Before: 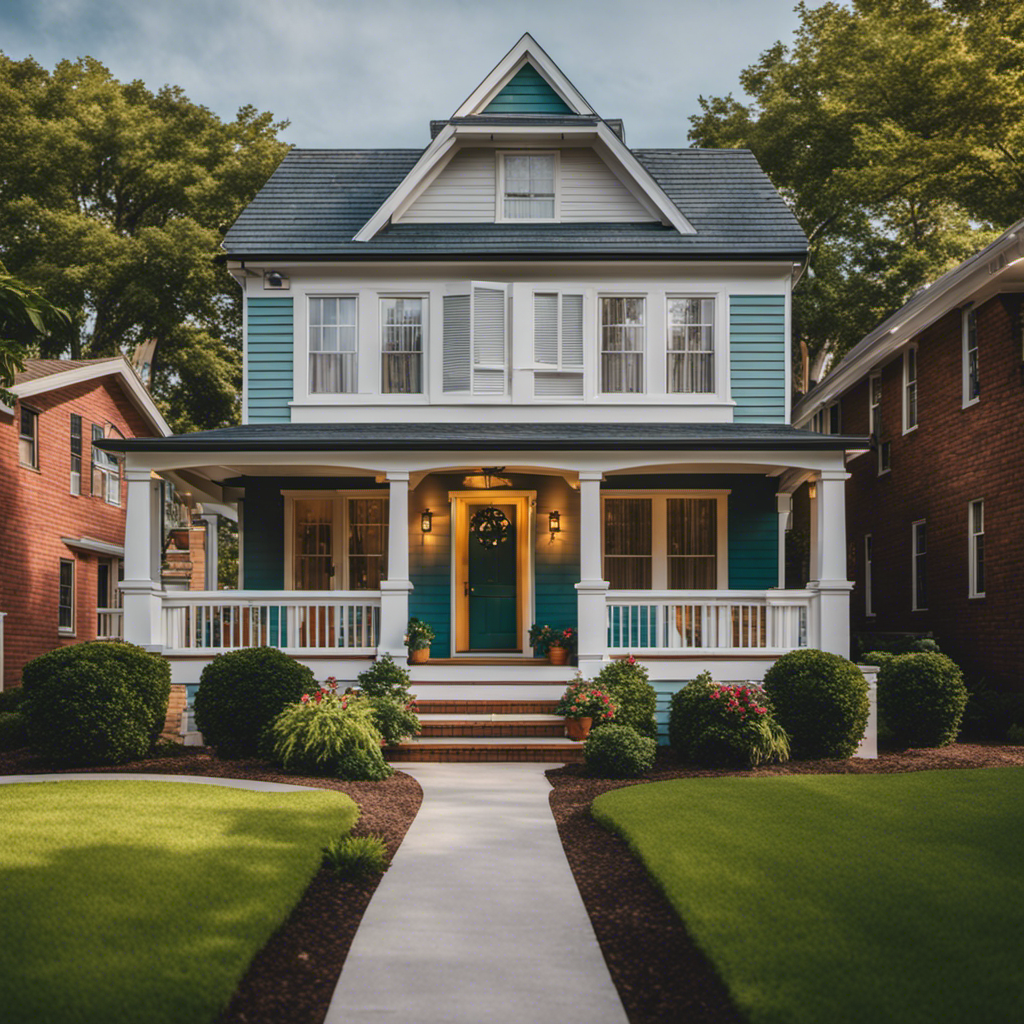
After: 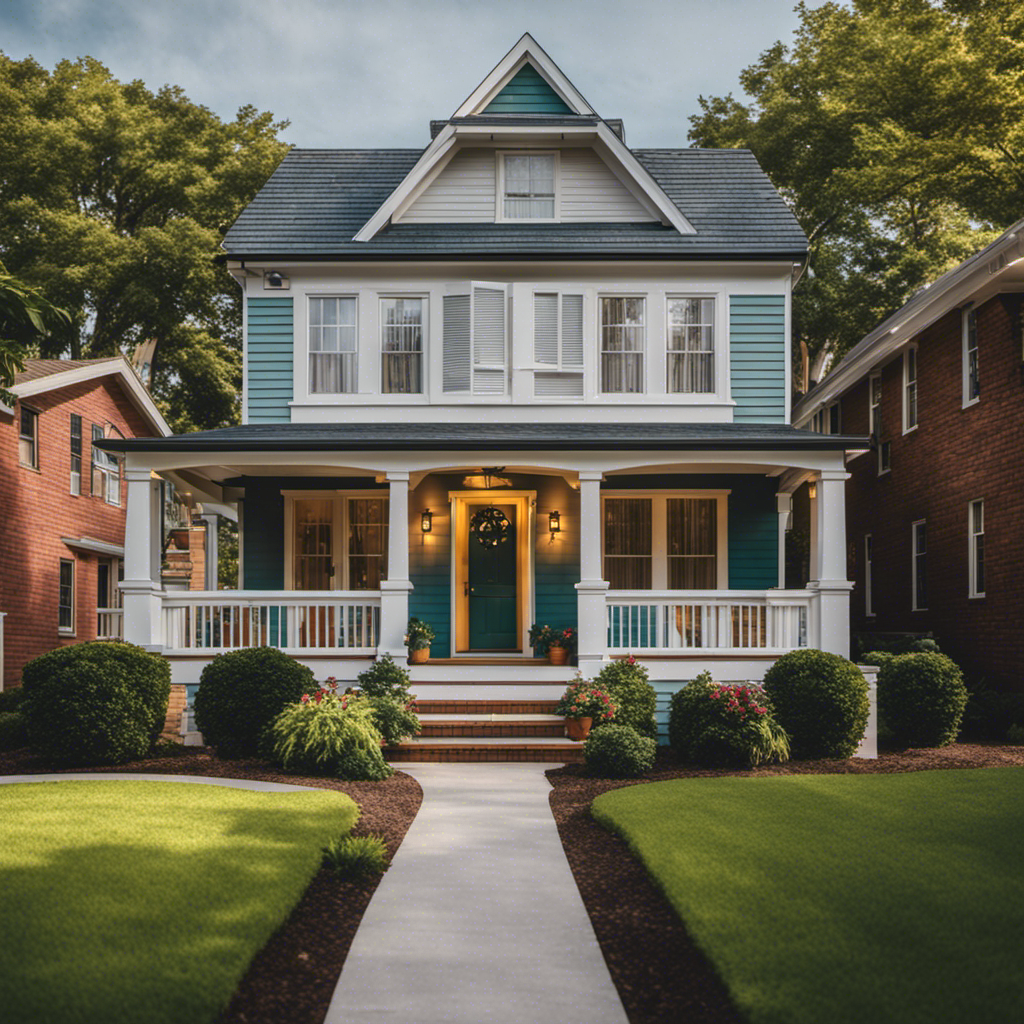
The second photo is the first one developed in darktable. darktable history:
color zones: curves: ch0 [(0.004, 0.306) (0.107, 0.448) (0.252, 0.656) (0.41, 0.398) (0.595, 0.515) (0.768, 0.628)]; ch1 [(0.07, 0.323) (0.151, 0.452) (0.252, 0.608) (0.346, 0.221) (0.463, 0.189) (0.61, 0.368) (0.735, 0.395) (0.921, 0.412)]; ch2 [(0, 0.476) (0.132, 0.512) (0.243, 0.512) (0.397, 0.48) (0.522, 0.376) (0.634, 0.536) (0.761, 0.46)], mix -63.12%
